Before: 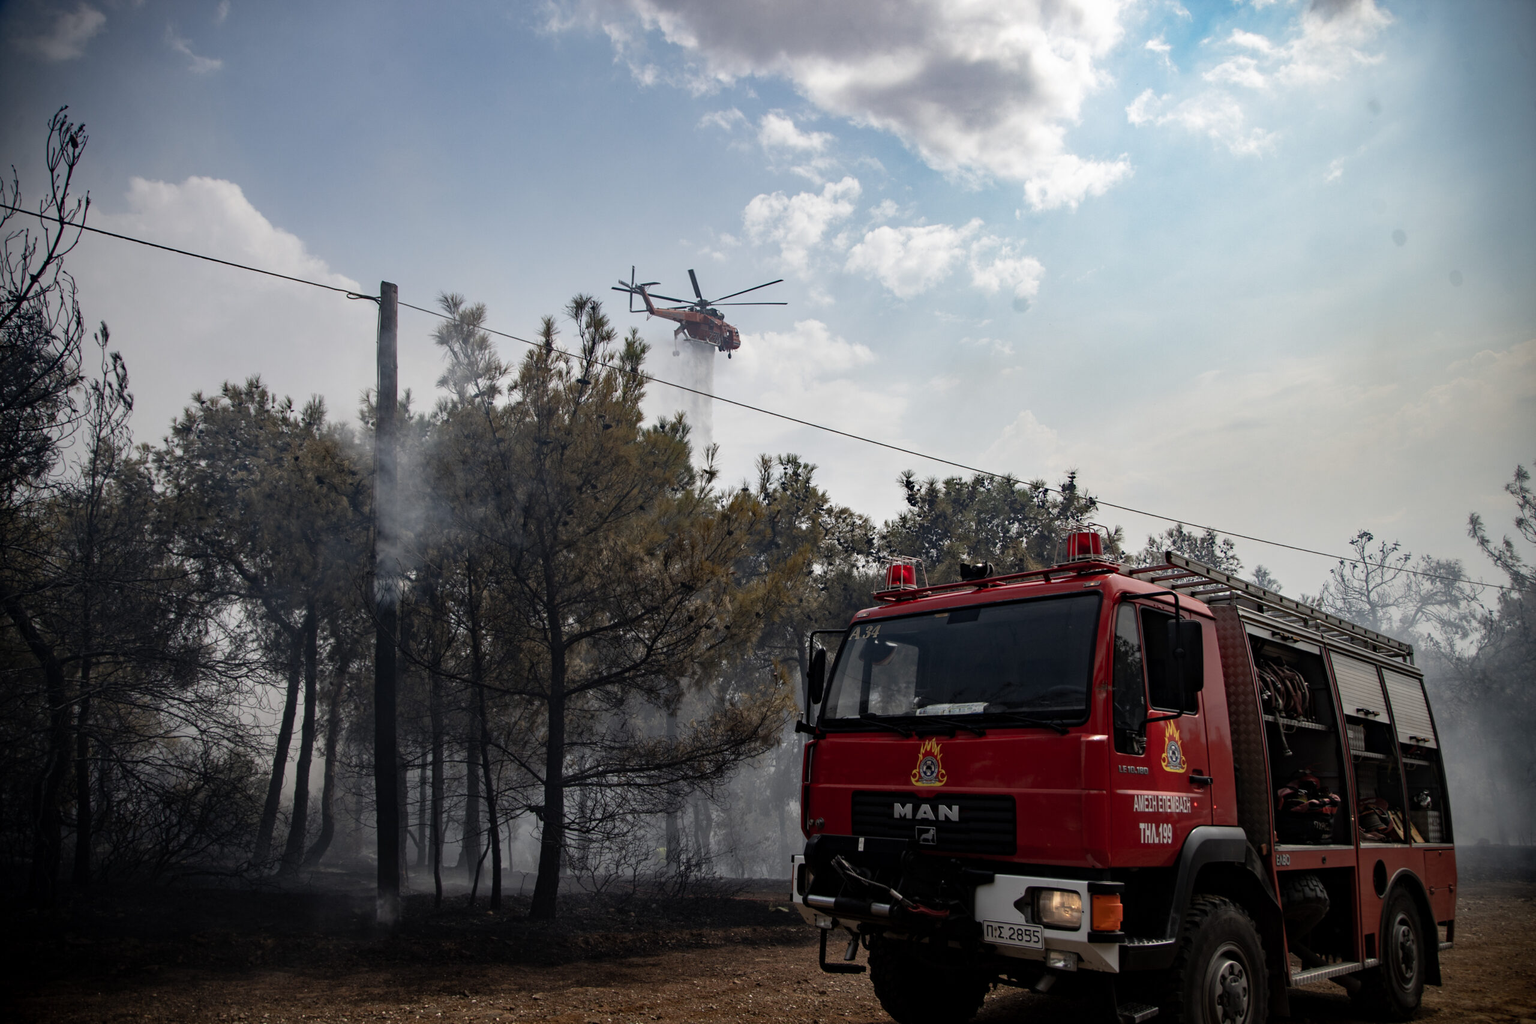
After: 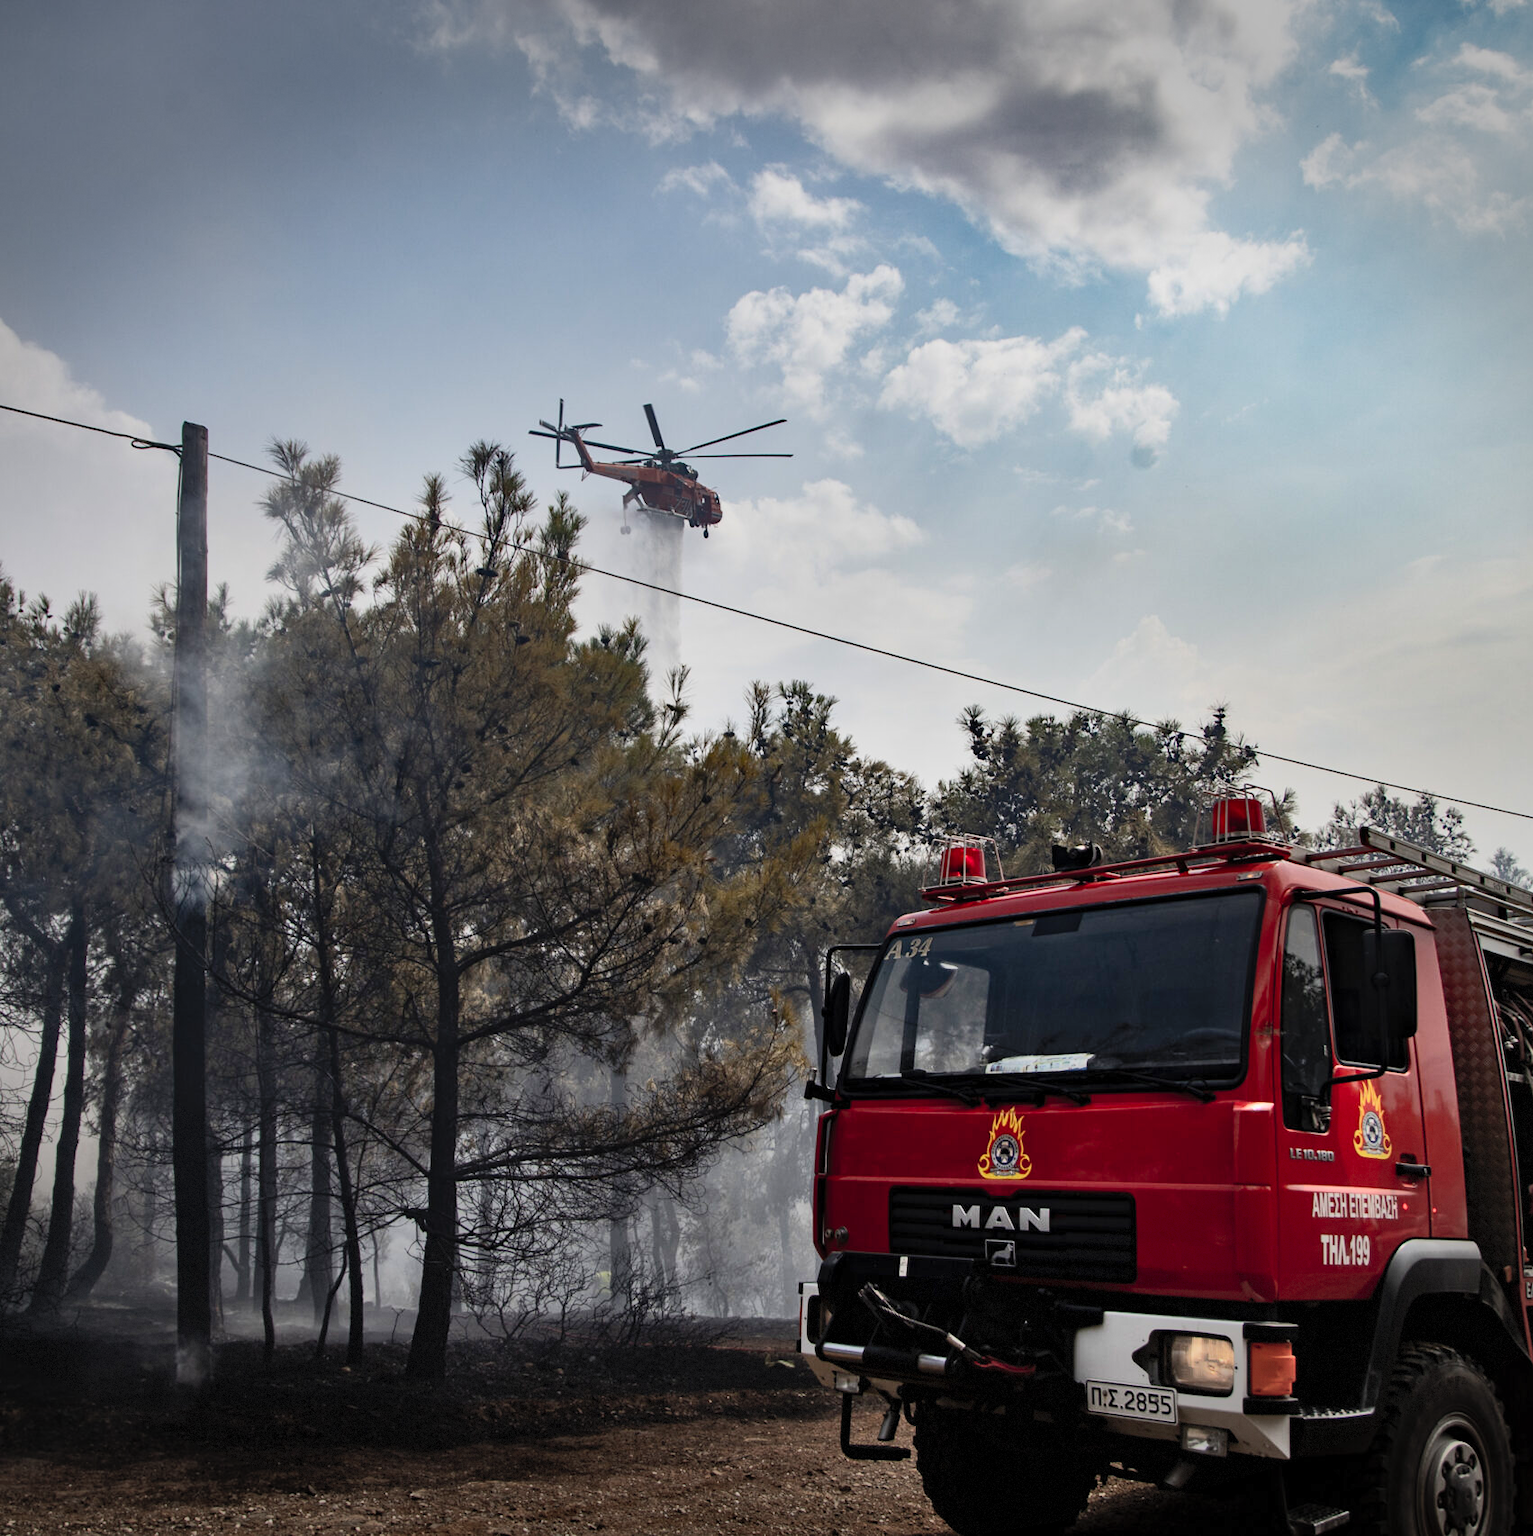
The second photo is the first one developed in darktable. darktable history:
vignetting: fall-off start 100%, brightness -0.406, saturation -0.3, width/height ratio 1.324, dithering 8-bit output, unbound false
shadows and highlights: soften with gaussian
contrast brightness saturation: contrast 0.2, brightness 0.16, saturation 0.22
crop: left 16.899%, right 16.556%
exposure: exposure -0.36 EV, compensate highlight preservation false
